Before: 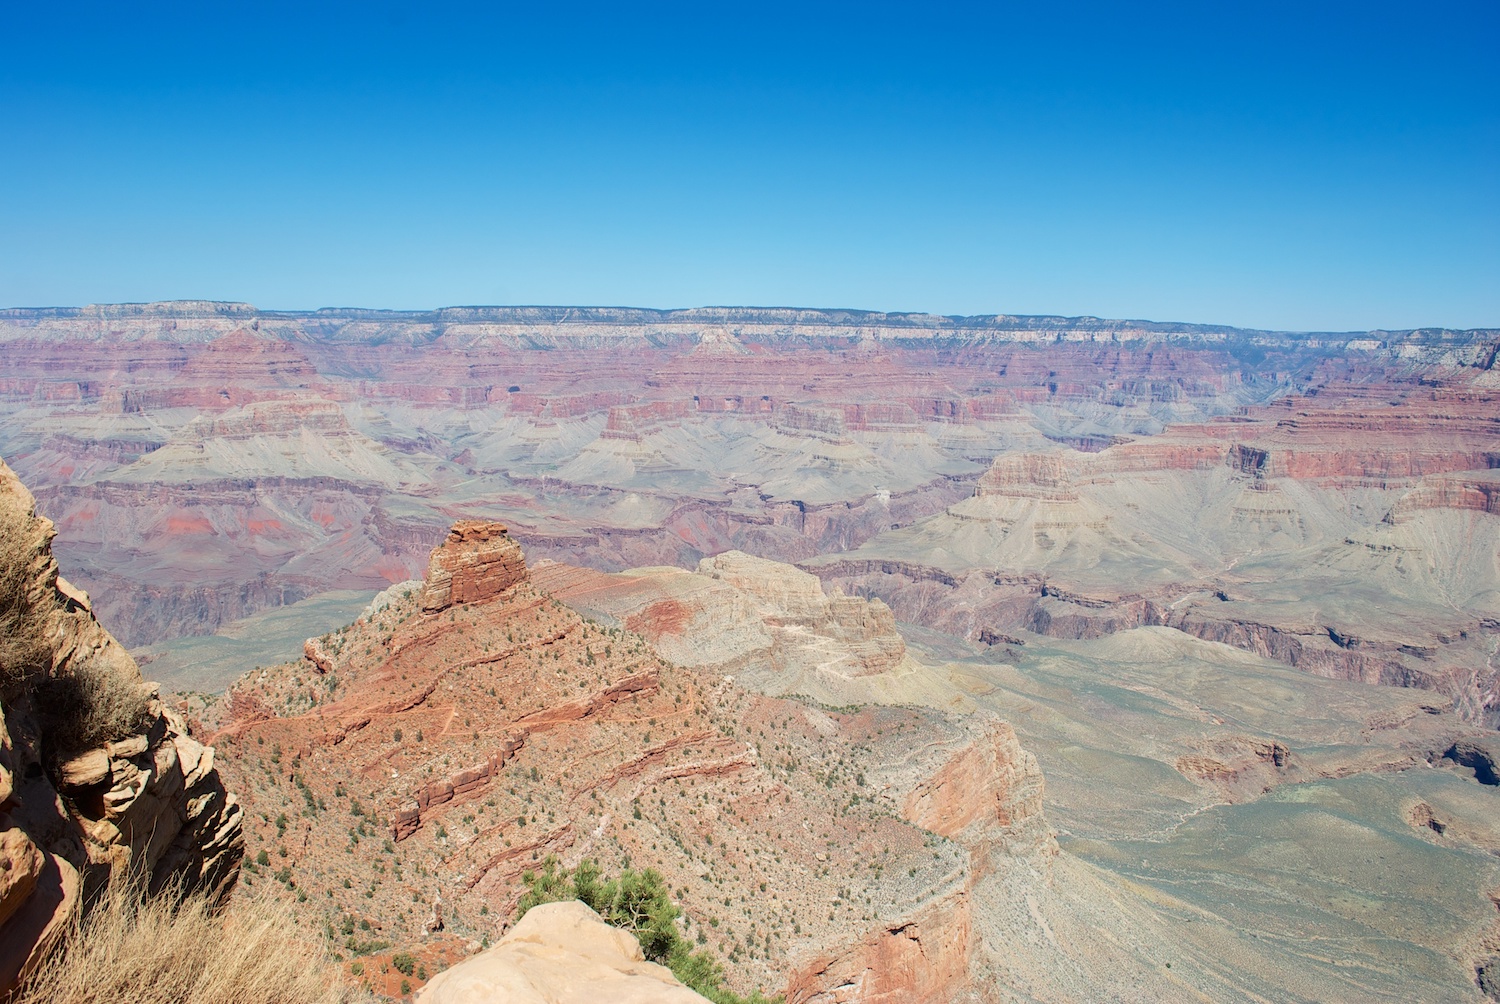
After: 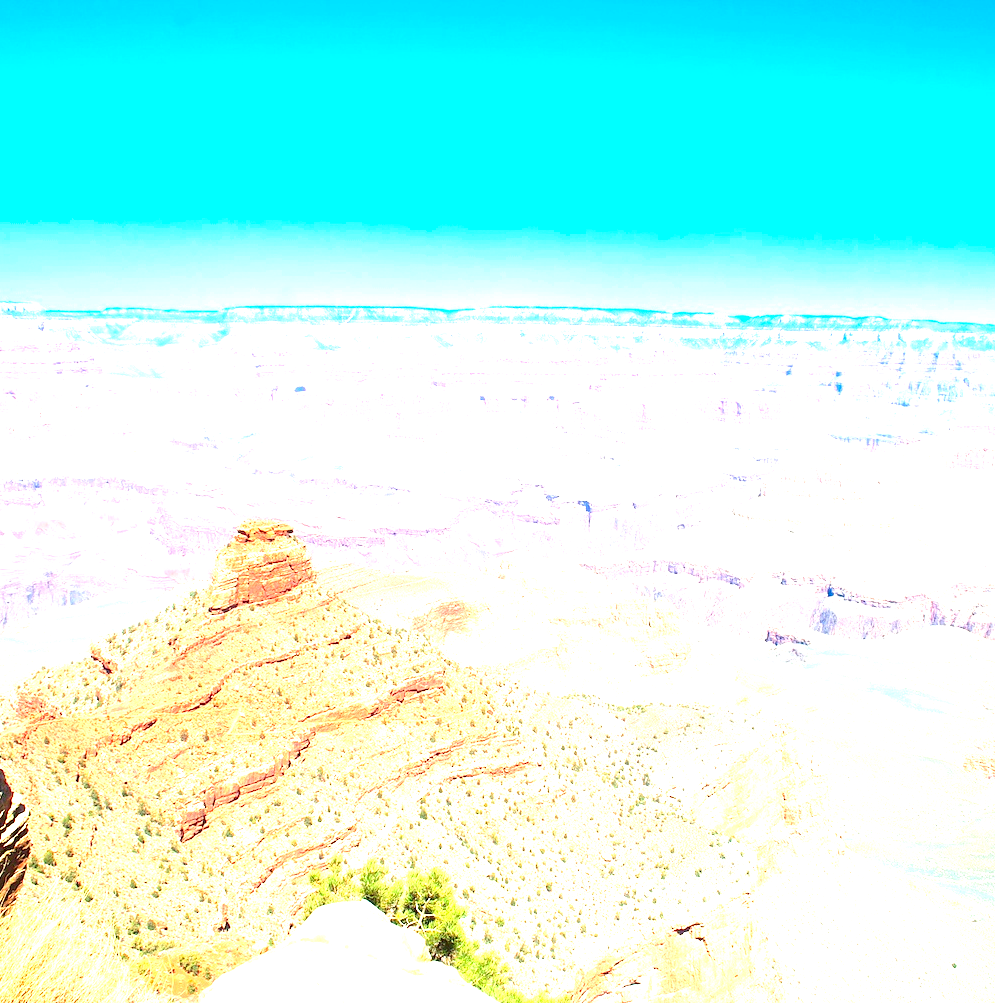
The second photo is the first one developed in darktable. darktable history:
contrast brightness saturation: saturation 0.5
crop and rotate: left 14.3%, right 19.352%
exposure: exposure 2.061 EV, compensate highlight preservation false
